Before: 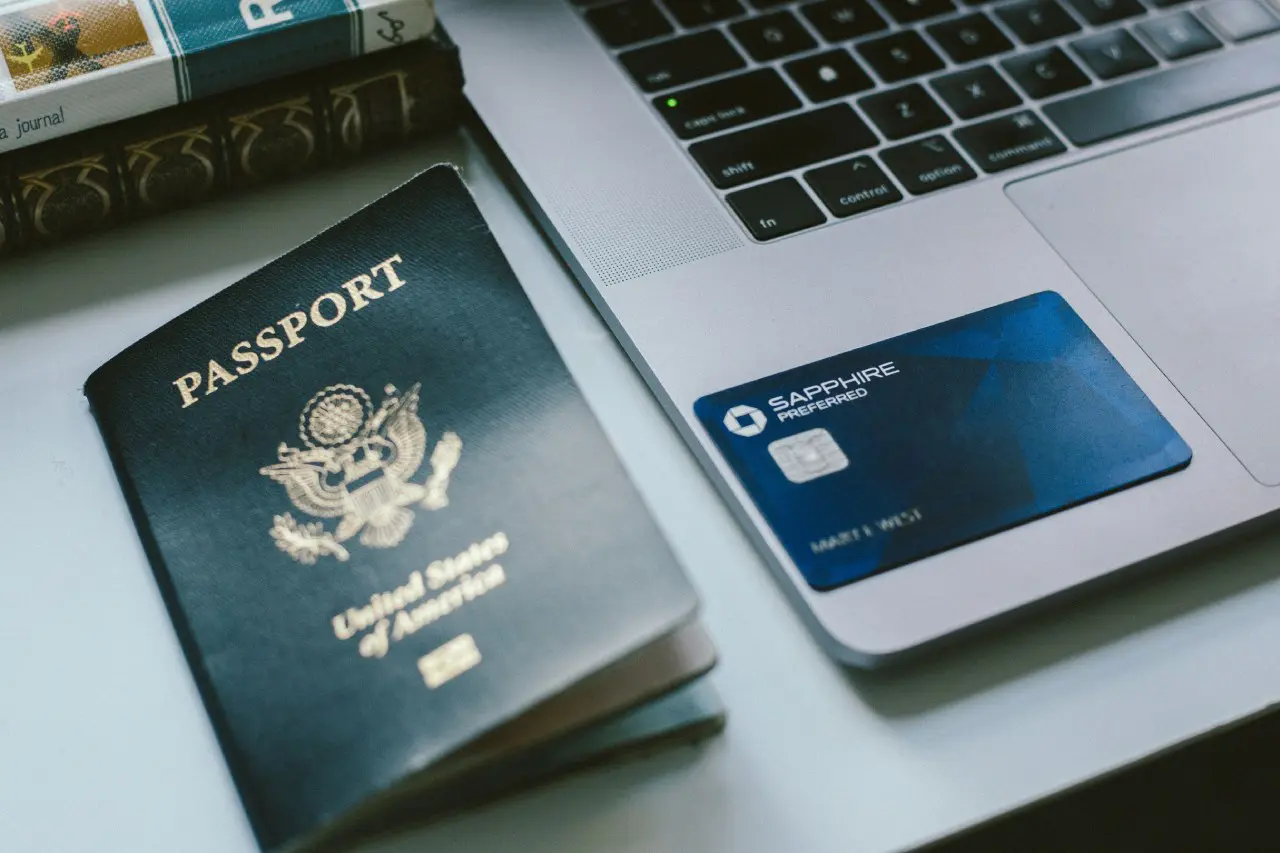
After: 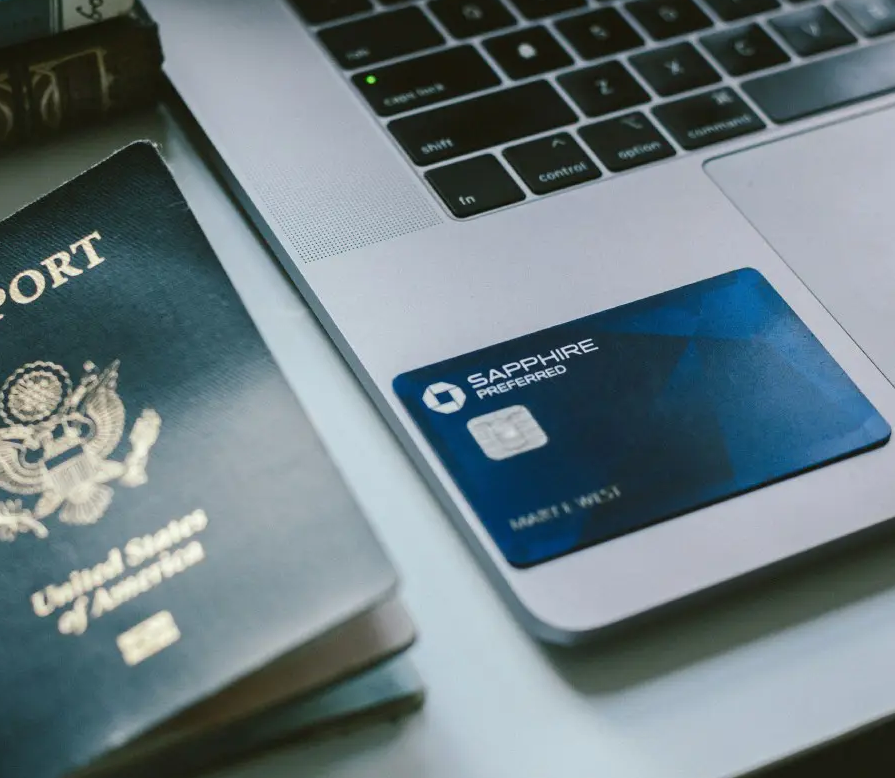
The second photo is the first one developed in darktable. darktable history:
crop and rotate: left 23.571%, top 2.697%, right 6.478%, bottom 6.004%
